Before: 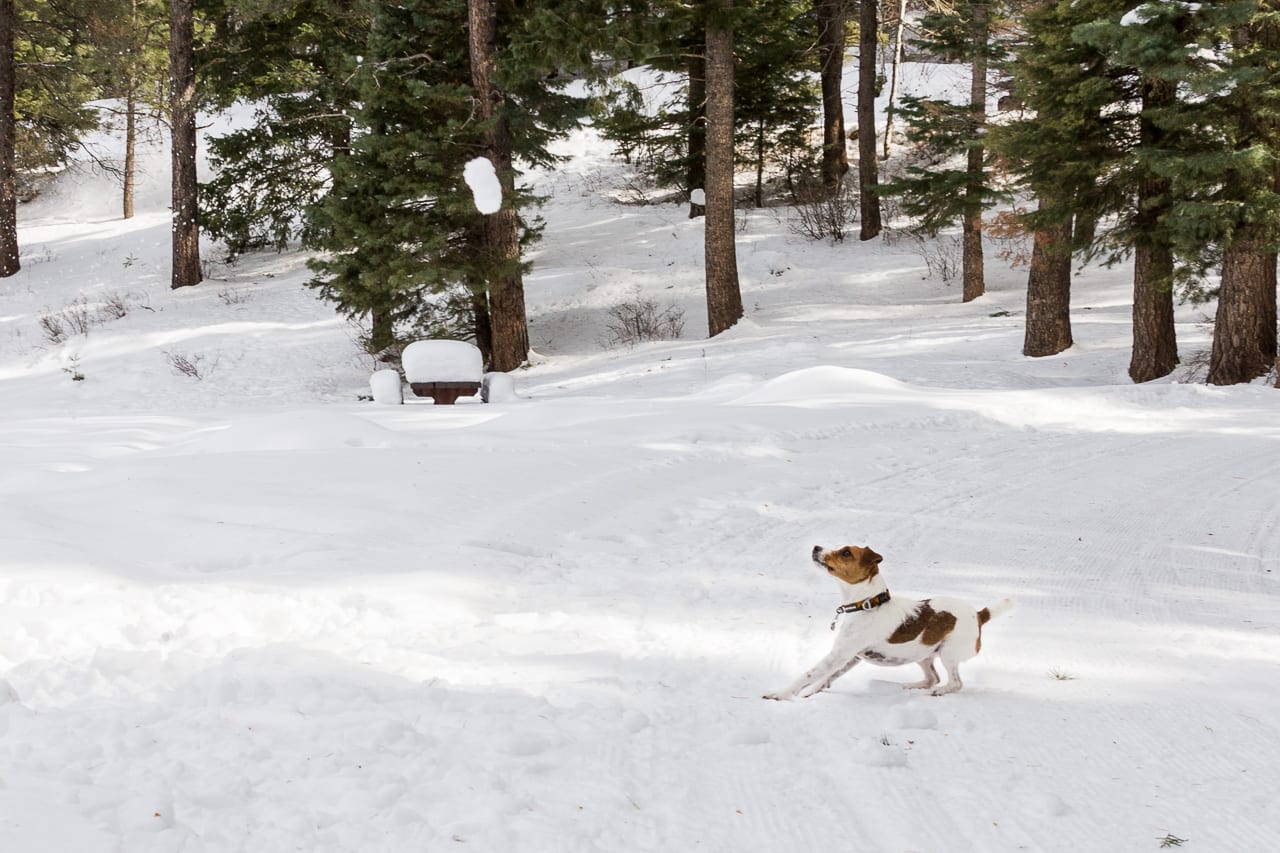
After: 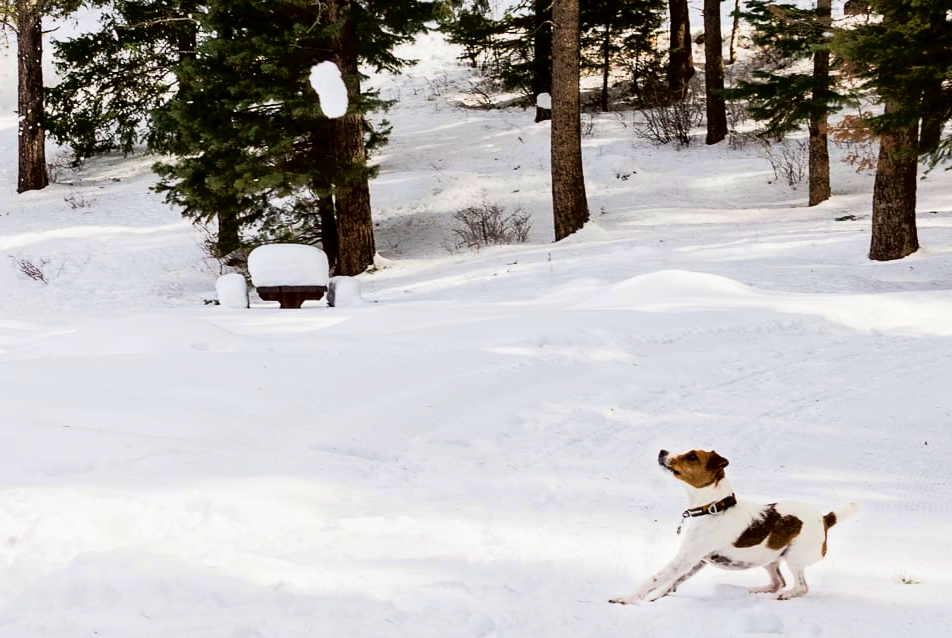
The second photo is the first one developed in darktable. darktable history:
velvia: on, module defaults
crop and rotate: left 12.084%, top 11.385%, right 13.467%, bottom 13.772%
tone equalizer: -8 EV -1.83 EV, -7 EV -1.14 EV, -6 EV -1.58 EV, edges refinement/feathering 500, mask exposure compensation -1.57 EV, preserve details no
contrast brightness saturation: contrast 0.19, brightness -0.104, saturation 0.209
